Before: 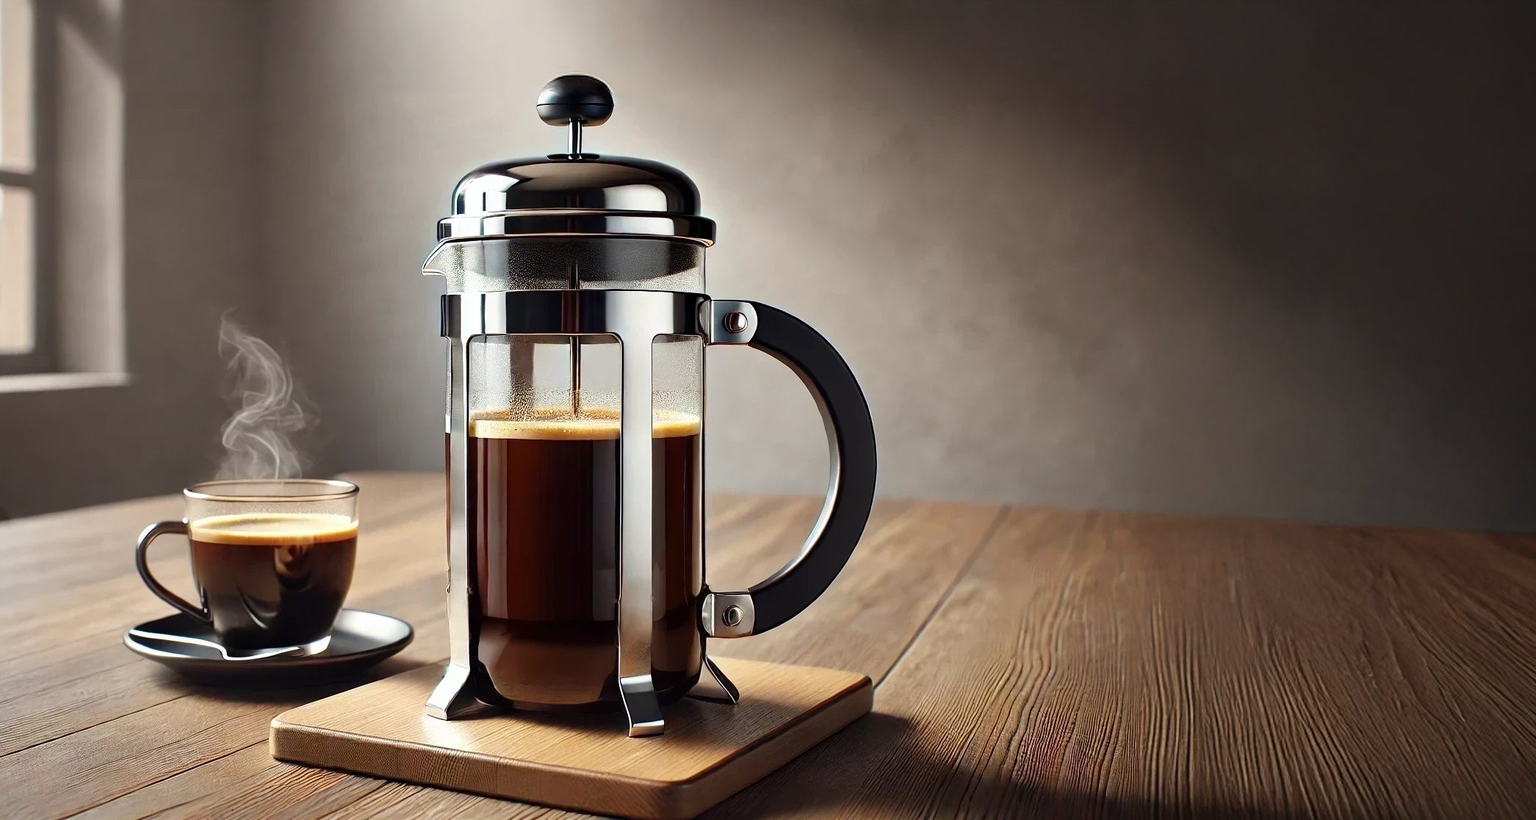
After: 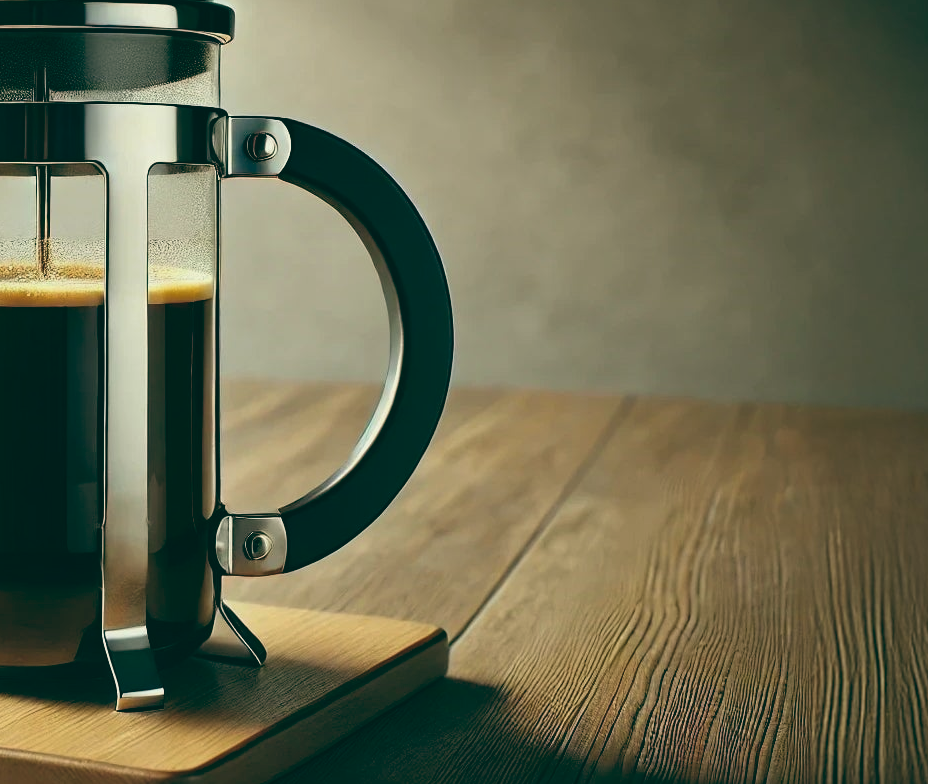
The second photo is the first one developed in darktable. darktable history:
color balance: lift [1.005, 0.99, 1.007, 1.01], gamma [1, 1.034, 1.032, 0.966], gain [0.873, 1.055, 1.067, 0.933]
crop: left 35.432%, top 26.233%, right 20.145%, bottom 3.432%
